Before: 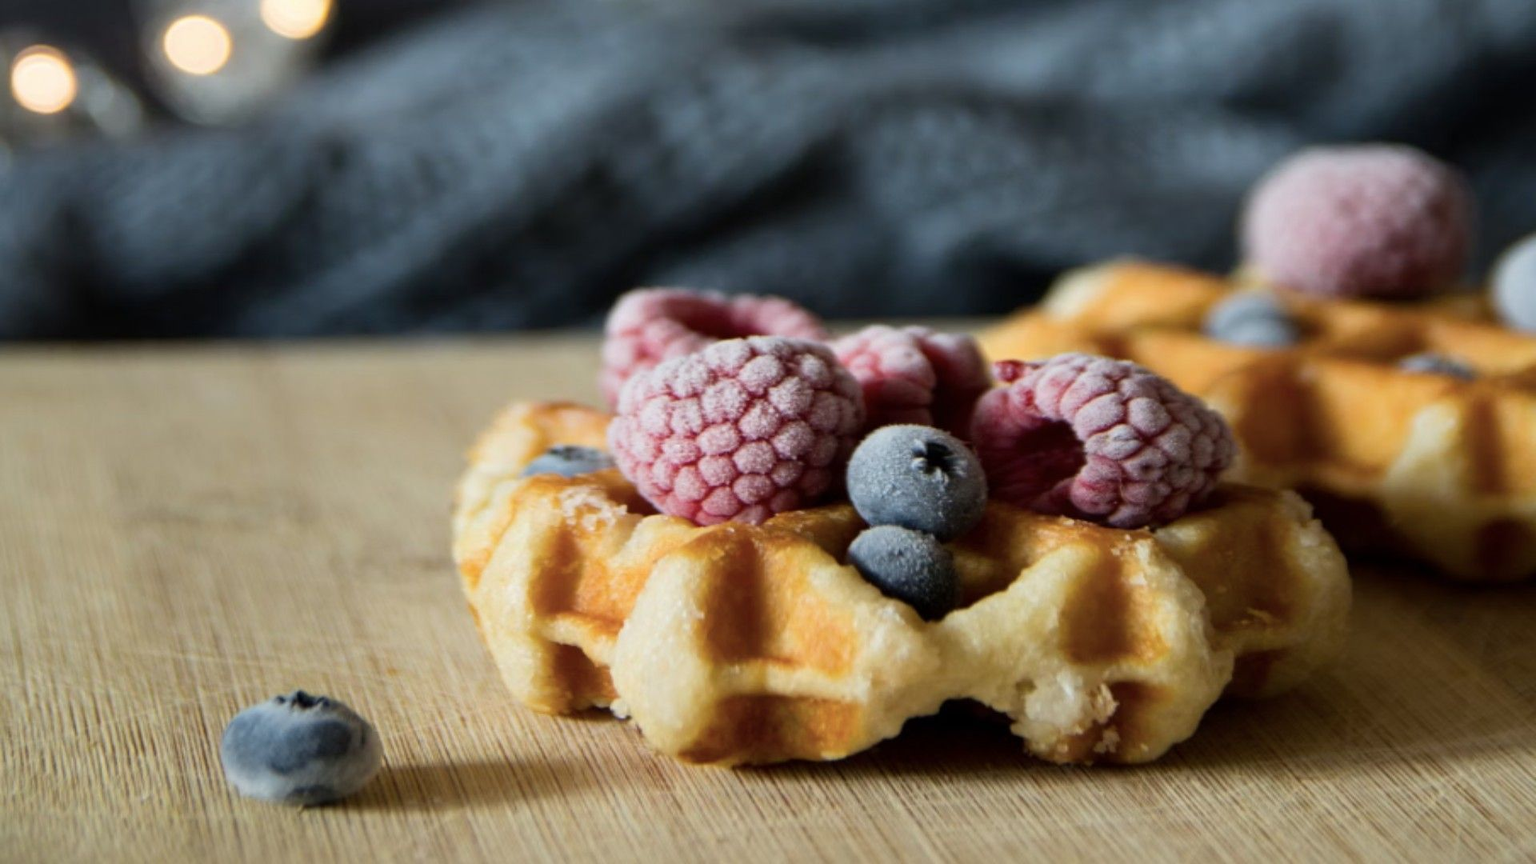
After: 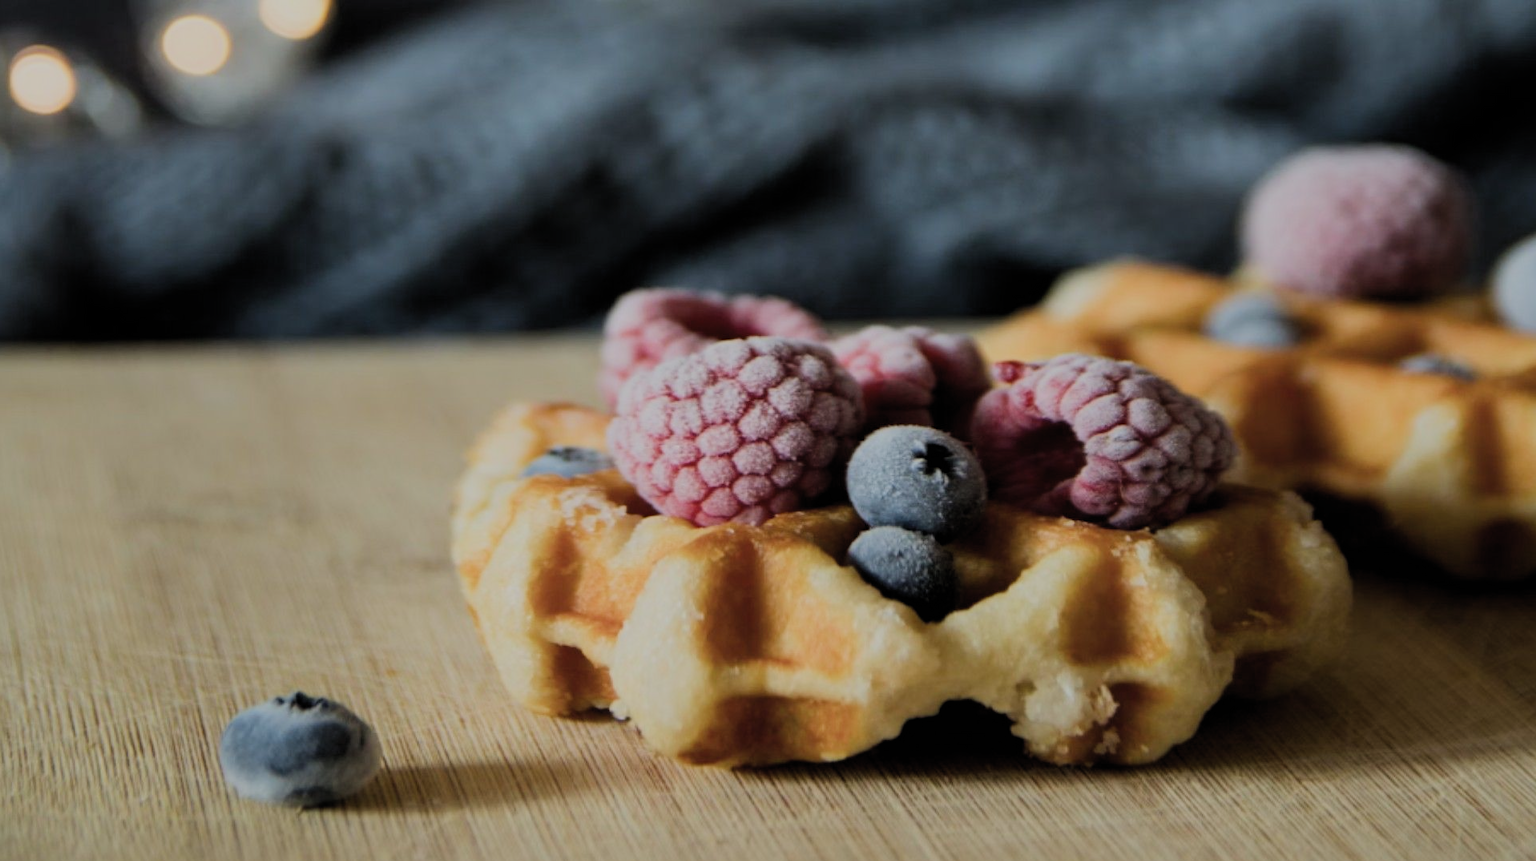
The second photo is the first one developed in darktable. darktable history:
crop: left 0.127%
filmic rgb: black relative exposure -7.65 EV, white relative exposure 4.56 EV, hardness 3.61, color science v5 (2021), contrast in shadows safe, contrast in highlights safe
exposure: black level correction 0.001, exposure -0.2 EV, compensate highlight preservation false
